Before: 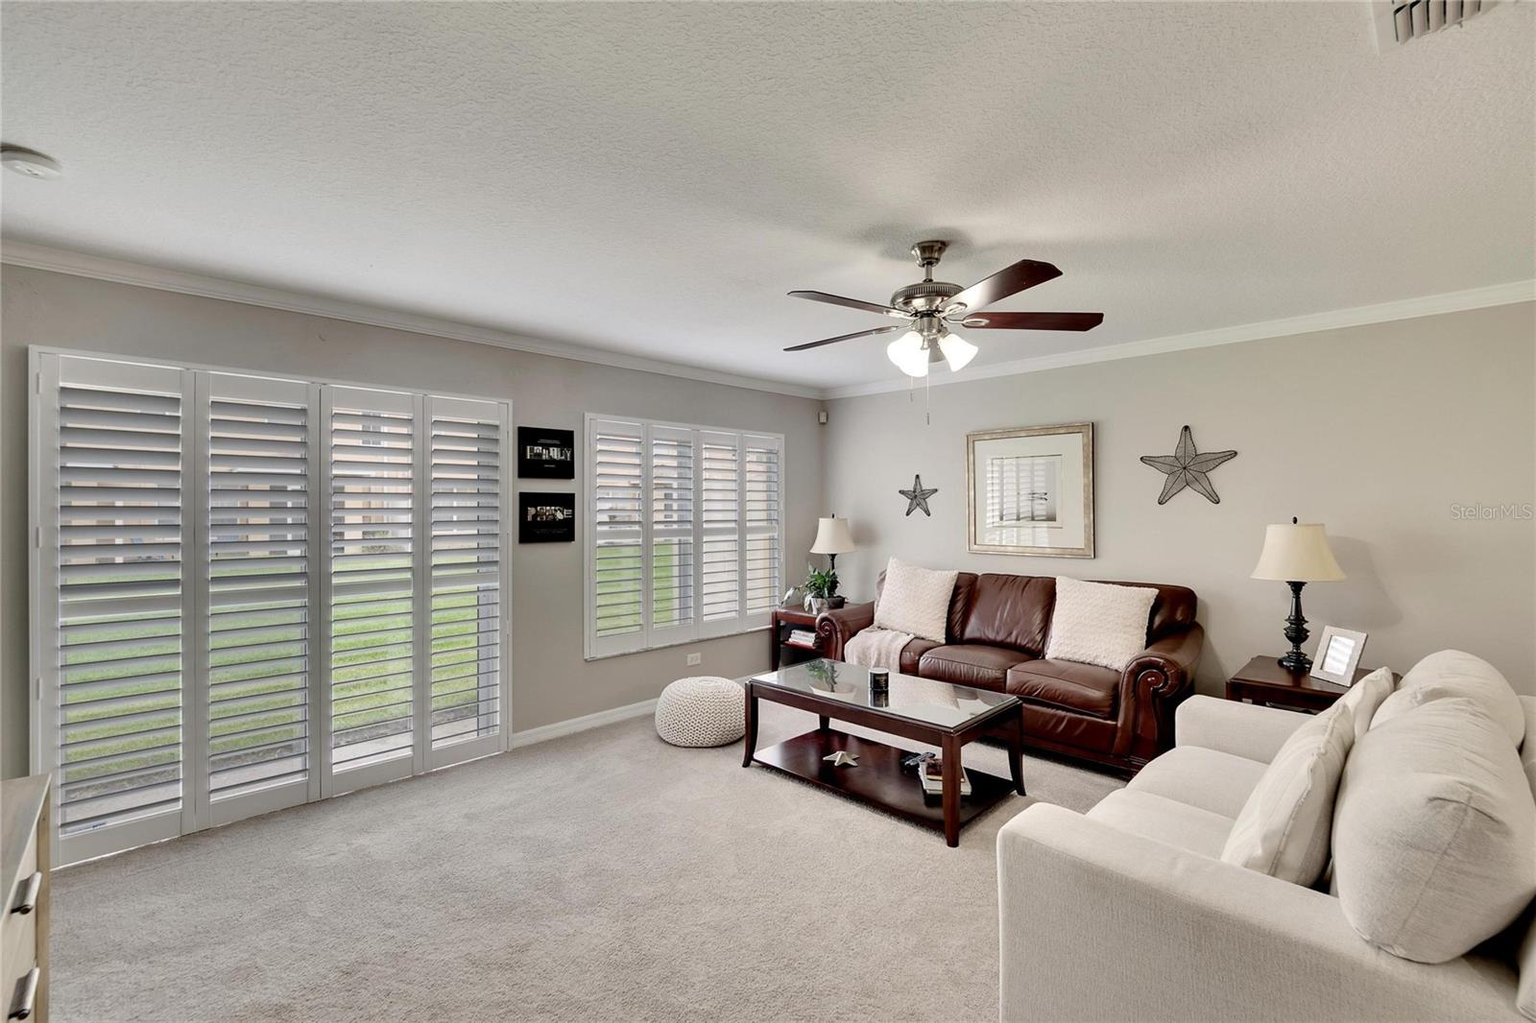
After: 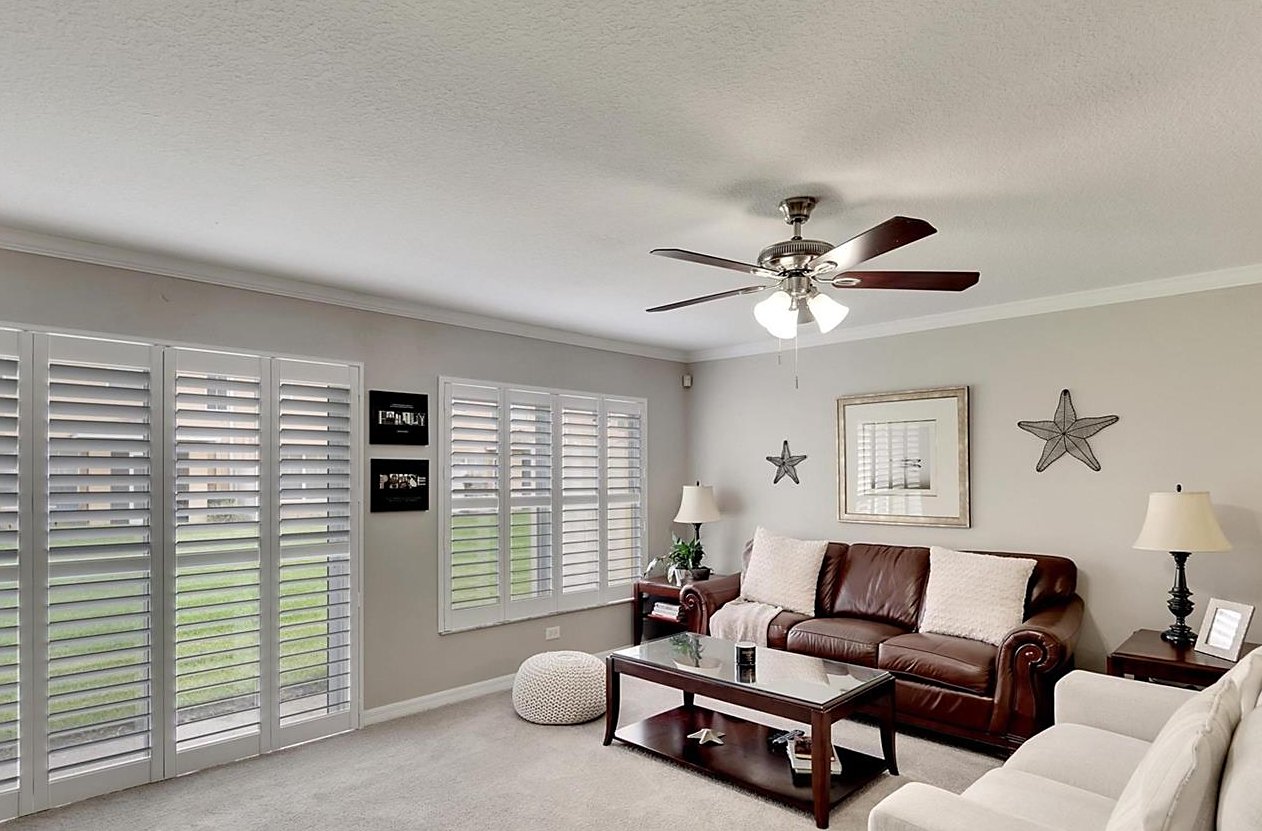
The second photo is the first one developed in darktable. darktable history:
crop and rotate: left 10.632%, top 5.143%, right 10.486%, bottom 16.85%
sharpen: radius 1.825, amount 0.398, threshold 1.317
